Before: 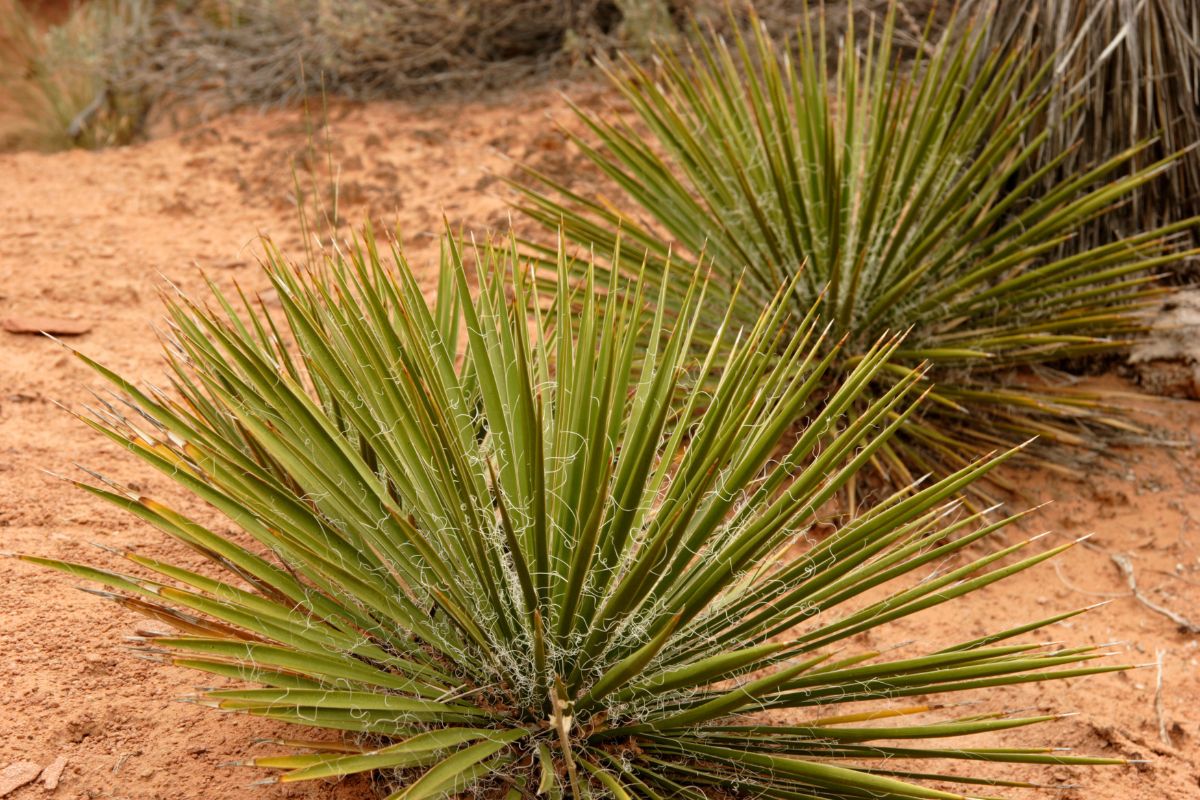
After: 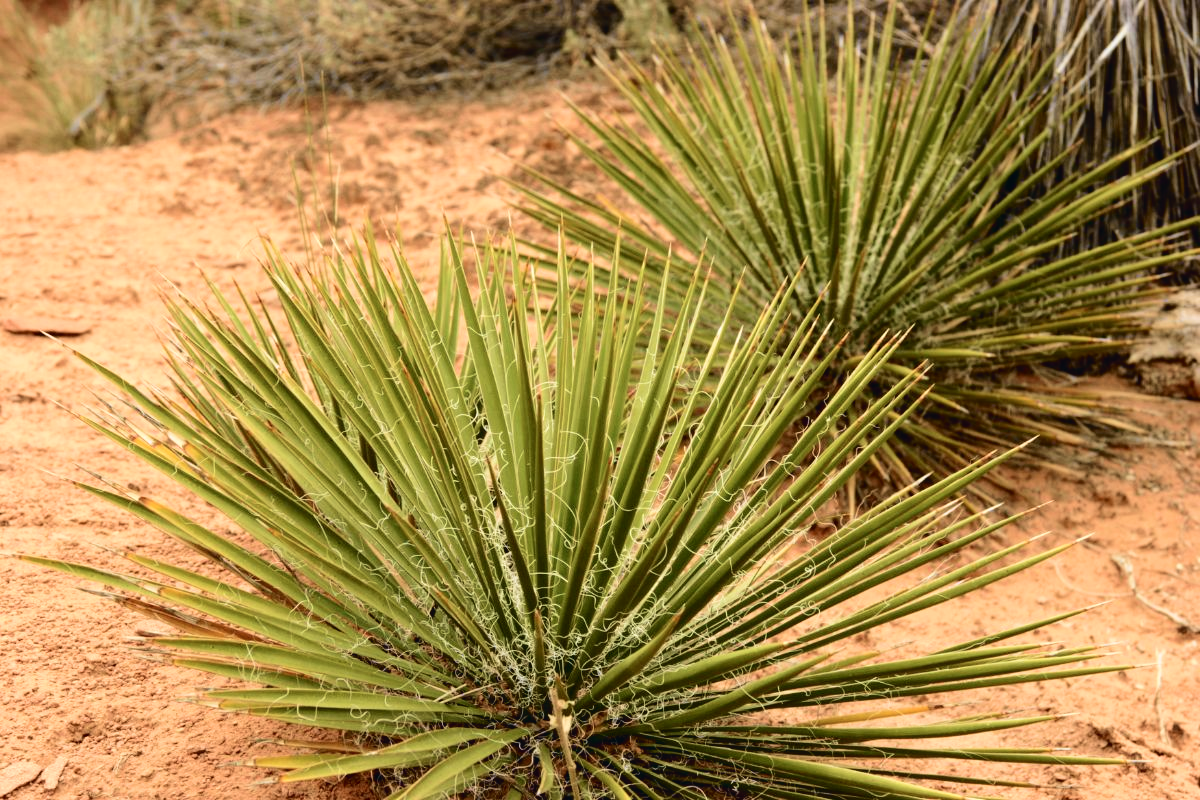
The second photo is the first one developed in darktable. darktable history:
velvia: on, module defaults
tone curve: curves: ch0 [(0, 0.023) (0.087, 0.065) (0.184, 0.168) (0.45, 0.54) (0.57, 0.683) (0.722, 0.825) (0.877, 0.948) (1, 1)]; ch1 [(0, 0) (0.388, 0.369) (0.44, 0.44) (0.489, 0.481) (0.534, 0.528) (0.657, 0.655) (1, 1)]; ch2 [(0, 0) (0.353, 0.317) (0.408, 0.427) (0.472, 0.46) (0.5, 0.488) (0.537, 0.518) (0.576, 0.592) (0.625, 0.631) (1, 1)], color space Lab, independent channels, preserve colors none
